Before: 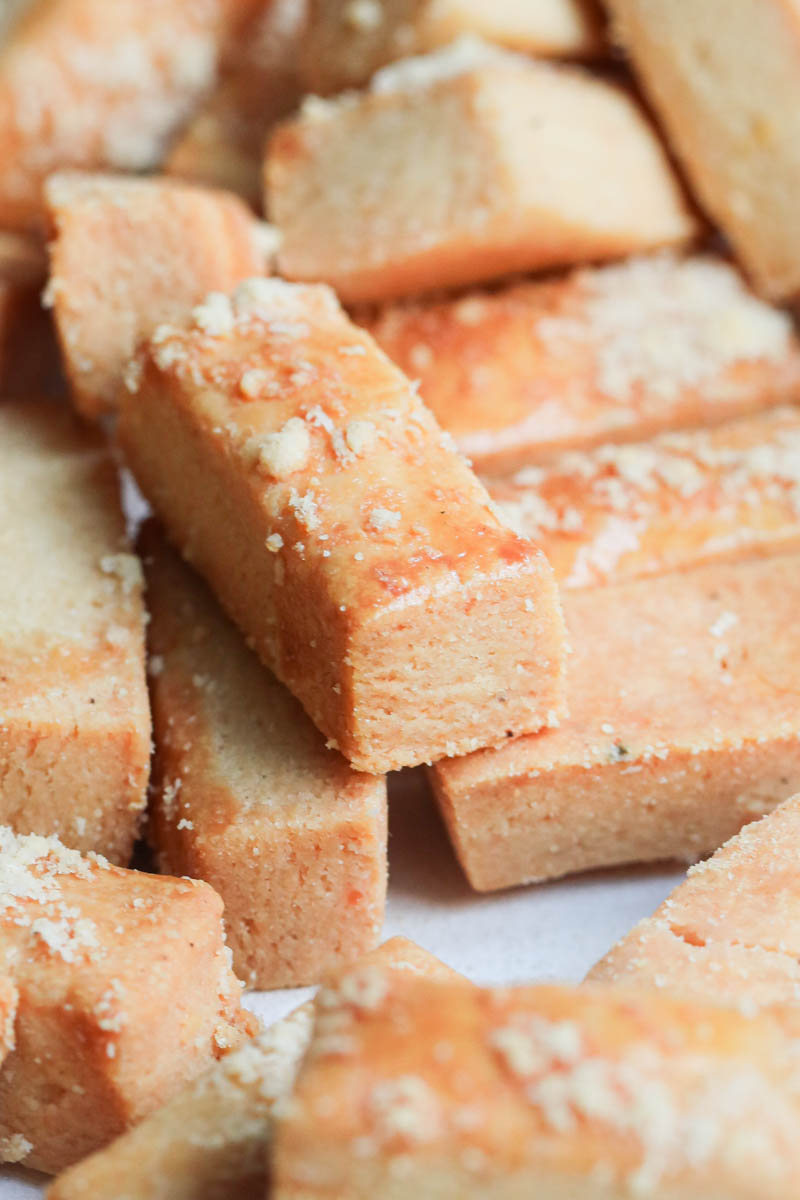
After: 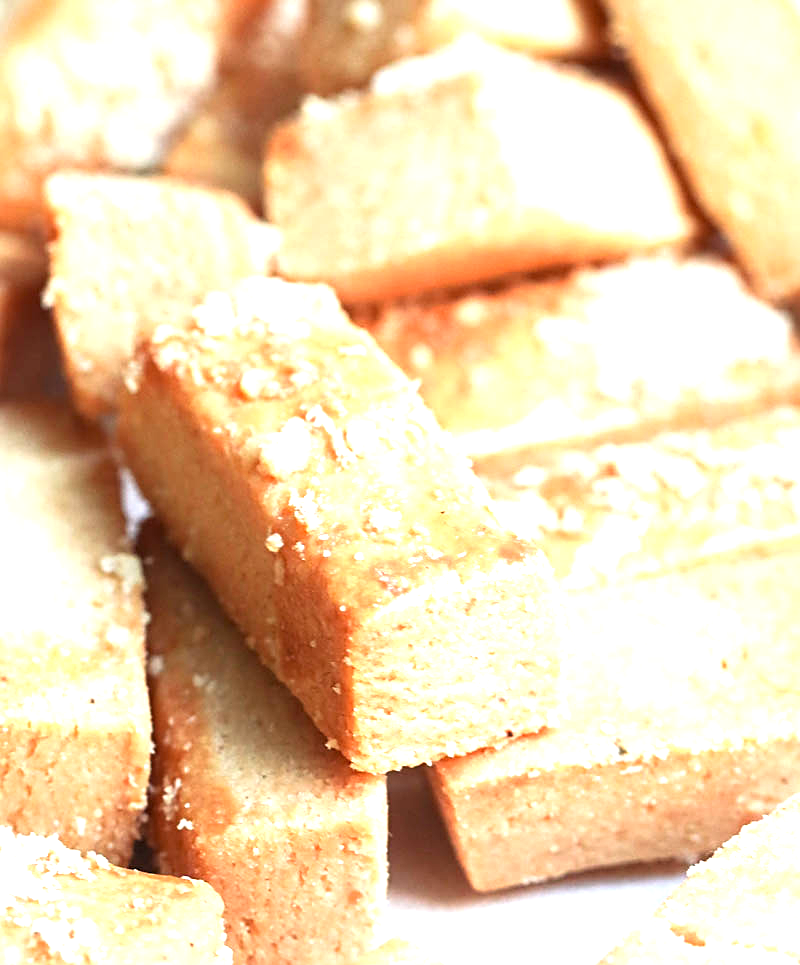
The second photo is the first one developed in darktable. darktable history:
exposure: black level correction 0, exposure 1.199 EV, compensate highlight preservation false
crop: bottom 19.527%
sharpen: on, module defaults
levels: mode automatic, white 99.95%, levels [0.031, 0.5, 0.969]
